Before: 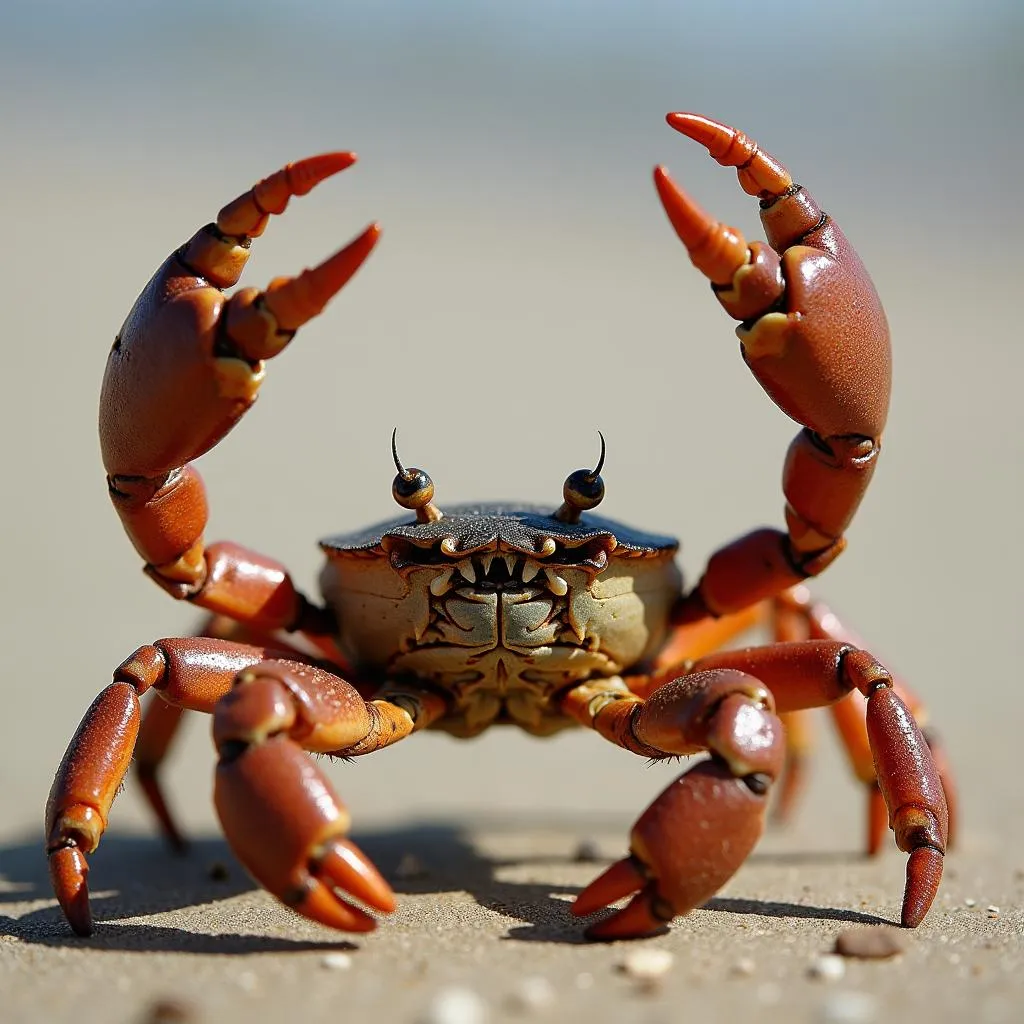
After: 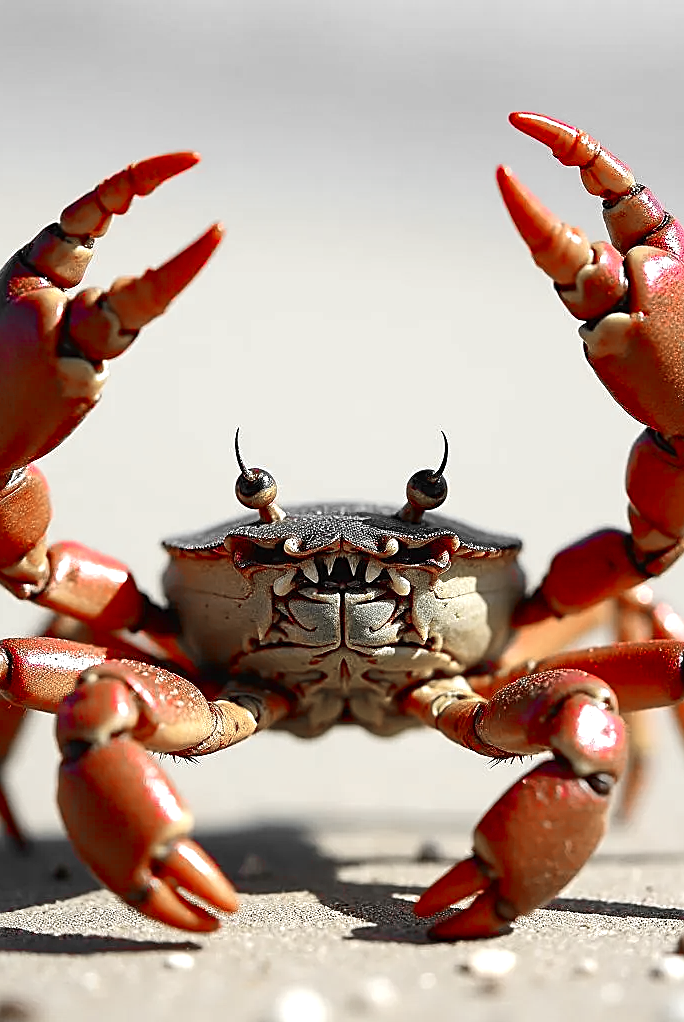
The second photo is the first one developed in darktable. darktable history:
crop: left 15.425%, right 17.734%
tone curve: curves: ch0 [(0, 0) (0.003, 0.014) (0.011, 0.019) (0.025, 0.028) (0.044, 0.044) (0.069, 0.069) (0.1, 0.1) (0.136, 0.131) (0.177, 0.168) (0.224, 0.206) (0.277, 0.255) (0.335, 0.309) (0.399, 0.374) (0.468, 0.452) (0.543, 0.535) (0.623, 0.623) (0.709, 0.72) (0.801, 0.815) (0.898, 0.898) (1, 1)], color space Lab, independent channels, preserve colors none
color balance rgb: perceptual saturation grading › global saturation 25.499%
sharpen: on, module defaults
exposure: black level correction 0, exposure 0.69 EV, compensate exposure bias true, compensate highlight preservation false
color zones: curves: ch1 [(0, 0.831) (0.08, 0.771) (0.157, 0.268) (0.241, 0.207) (0.562, -0.005) (0.714, -0.013) (0.876, 0.01) (1, 0.831)]
